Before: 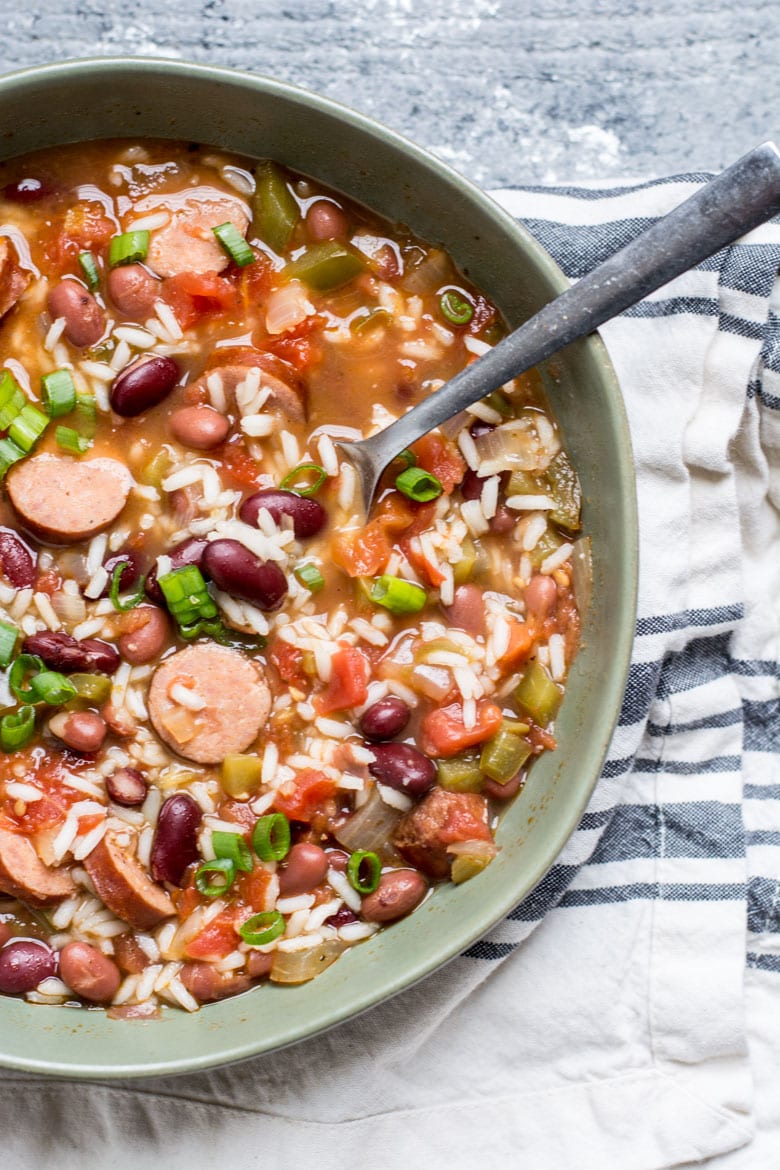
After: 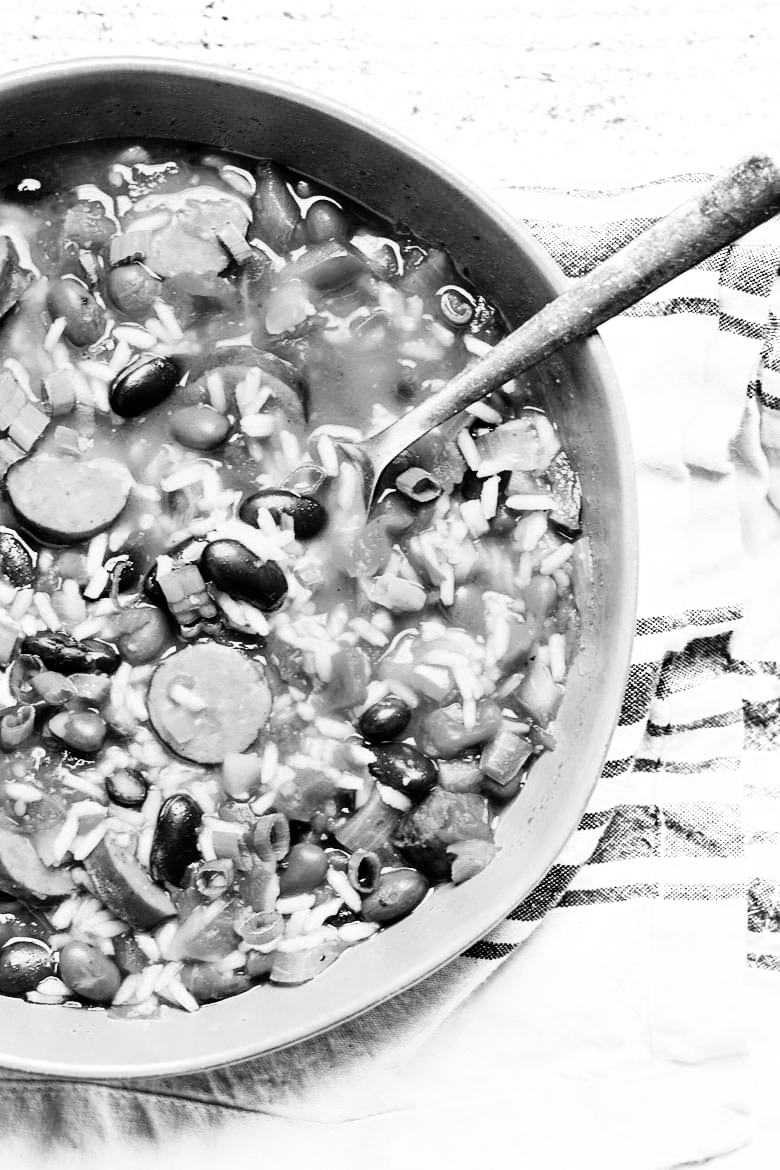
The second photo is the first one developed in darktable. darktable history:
color balance rgb: shadows lift › chroma 1%, shadows lift › hue 113°, highlights gain › chroma 0.2%, highlights gain › hue 333°, perceptual saturation grading › global saturation 20%, perceptual saturation grading › highlights -25%, perceptual saturation grading › shadows 25%, contrast -10%
color zones: curves: ch0 [(0, 0.5) (0.125, 0.4) (0.25, 0.5) (0.375, 0.4) (0.5, 0.4) (0.625, 0.6) (0.75, 0.6) (0.875, 0.5)]; ch1 [(0, 0.4) (0.125, 0.5) (0.25, 0.4) (0.375, 0.4) (0.5, 0.4) (0.625, 0.4) (0.75, 0.5) (0.875, 0.4)]; ch2 [(0, 0.6) (0.125, 0.5) (0.25, 0.5) (0.375, 0.6) (0.5, 0.6) (0.625, 0.5) (0.75, 0.5) (0.875, 0.5)]
denoise (profiled): strength 1.2, preserve shadows 0, a [-1, 0, 0], y [[0.5 ×7] ×4, [0 ×7], [0.5 ×7]], compensate highlight preservation false
monochrome: on, module defaults
rgb curve: curves: ch0 [(0, 0) (0.21, 0.15) (0.24, 0.21) (0.5, 0.75) (0.75, 0.96) (0.89, 0.99) (1, 1)]; ch1 [(0, 0.02) (0.21, 0.13) (0.25, 0.2) (0.5, 0.67) (0.75, 0.9) (0.89, 0.97) (1, 1)]; ch2 [(0, 0.02) (0.21, 0.13) (0.25, 0.2) (0.5, 0.67) (0.75, 0.9) (0.89, 0.97) (1, 1)], compensate middle gray true
sharpen: amount 0.2
contrast equalizer: octaves 7, y [[0.6 ×6], [0.55 ×6], [0 ×6], [0 ×6], [0 ×6]], mix 0.15
